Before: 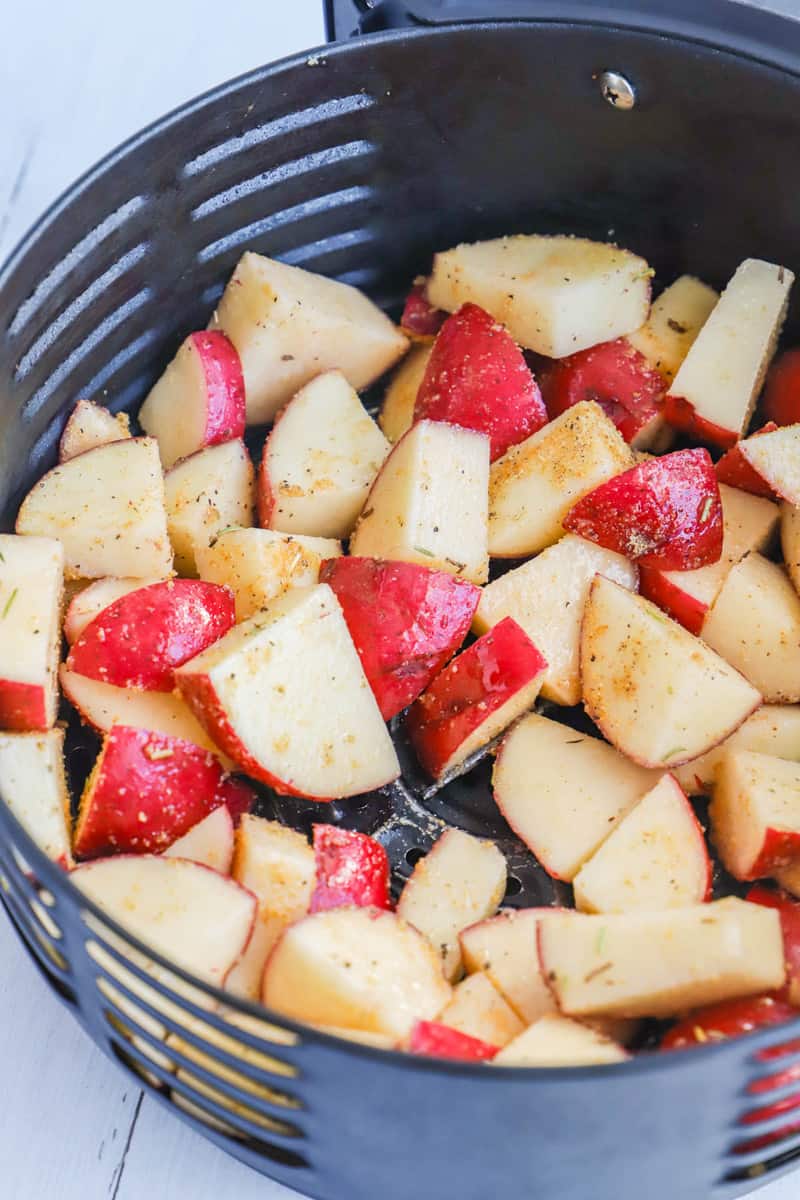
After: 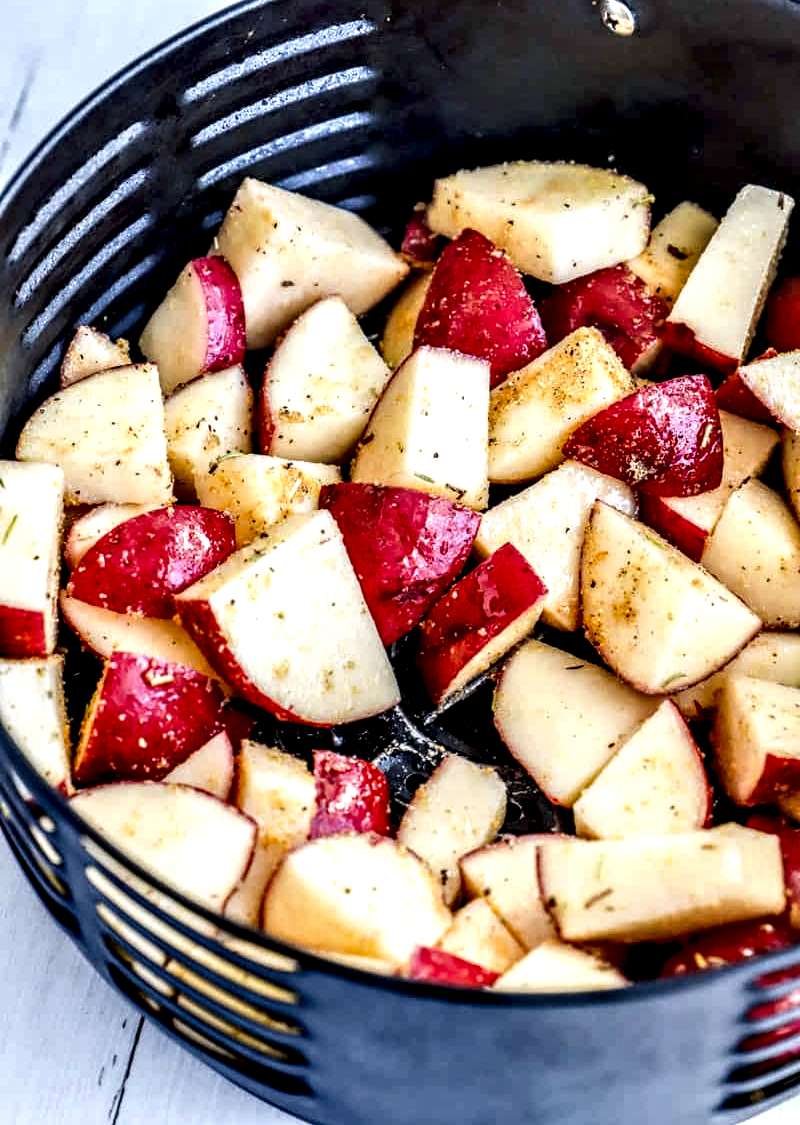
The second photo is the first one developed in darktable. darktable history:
local contrast: shadows 185%, detail 225%
color balance: output saturation 110%
contrast equalizer: y [[0.526, 0.53, 0.532, 0.532, 0.53, 0.525], [0.5 ×6], [0.5 ×6], [0 ×6], [0 ×6]]
crop and rotate: top 6.25%
